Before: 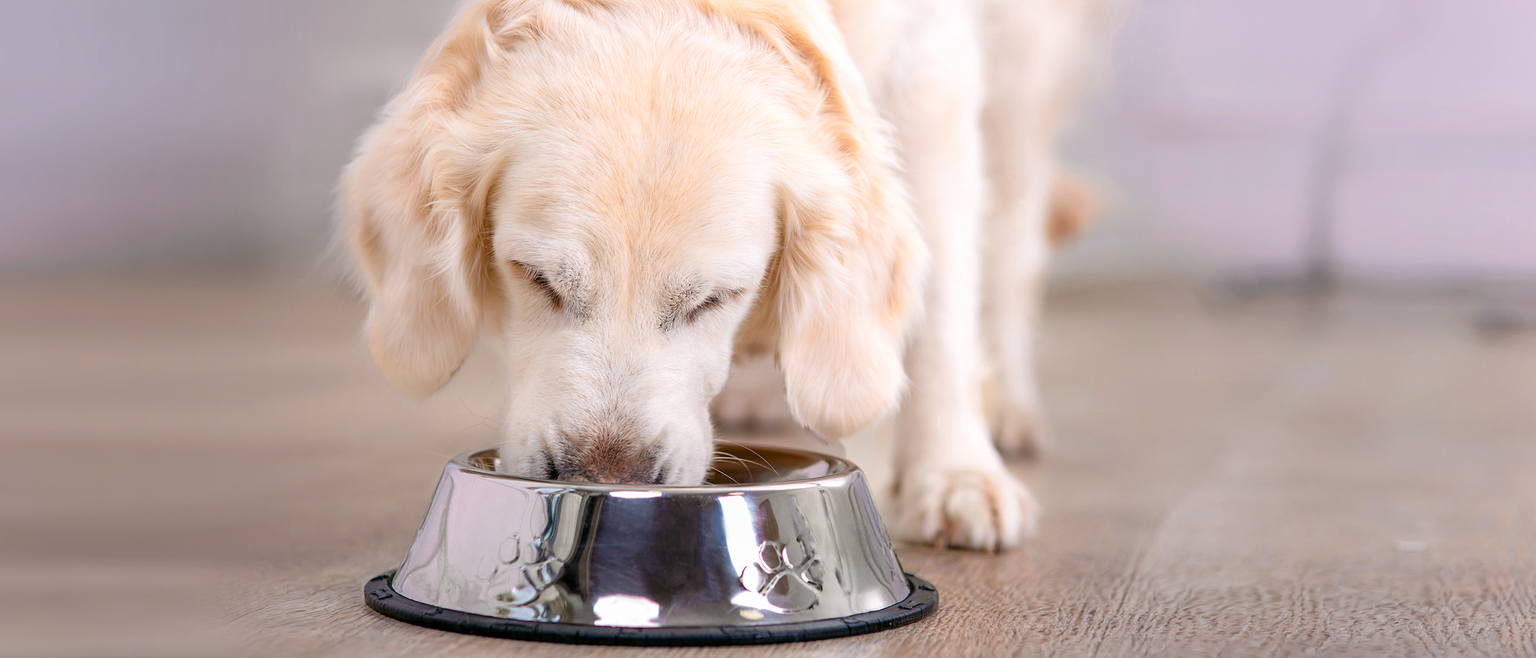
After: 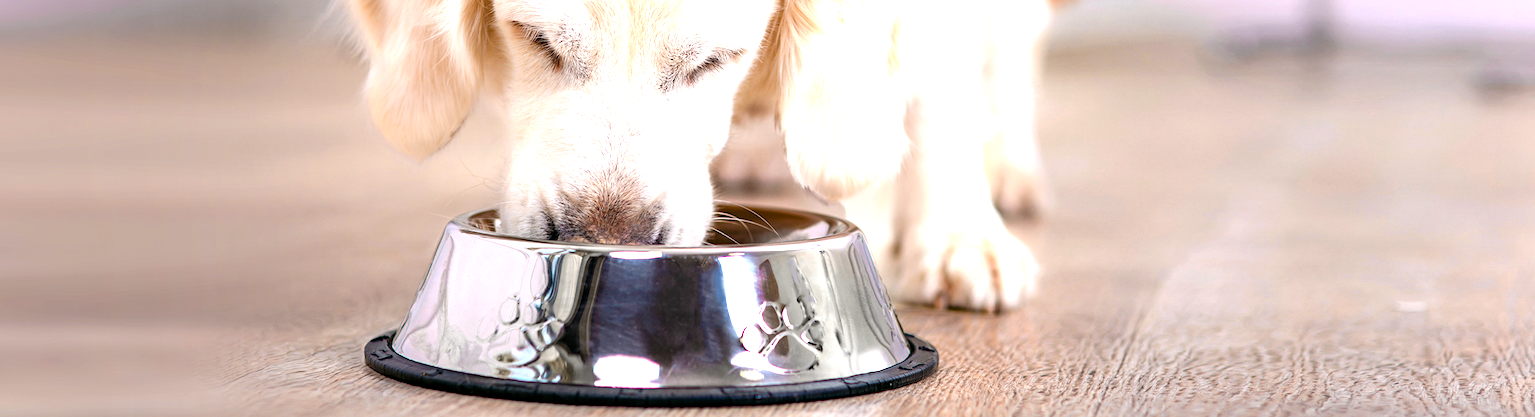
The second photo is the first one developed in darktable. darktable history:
tone equalizer: -8 EV -0.417 EV, -7 EV -0.389 EV, -6 EV -0.333 EV, -5 EV -0.222 EV, -3 EV 0.222 EV, -2 EV 0.333 EV, -1 EV 0.389 EV, +0 EV 0.417 EV, edges refinement/feathering 500, mask exposure compensation -1.57 EV, preserve details no
crop and rotate: top 36.435%
exposure: black level correction -0.002, exposure 0.54 EV, compensate highlight preservation false
haze removal: compatibility mode true, adaptive false
